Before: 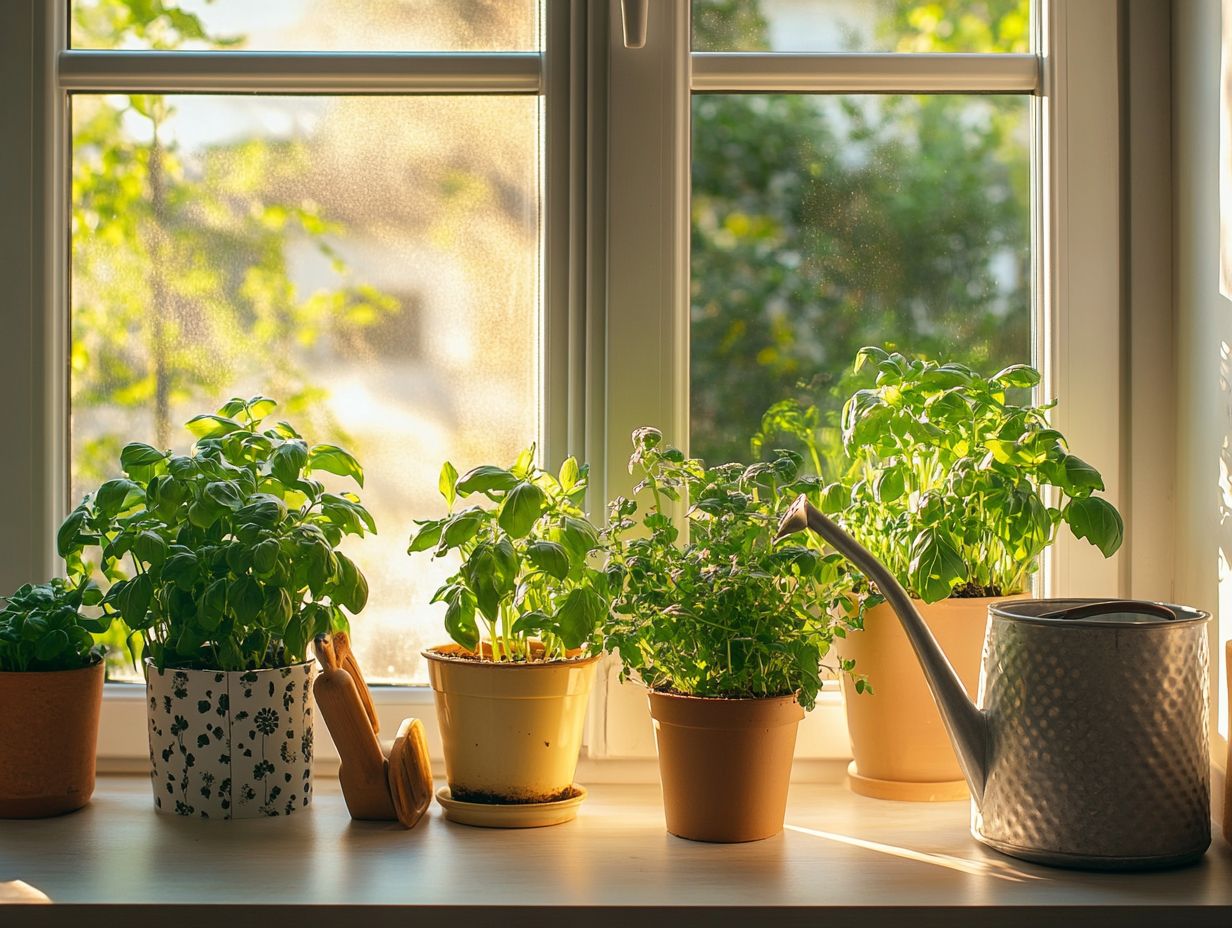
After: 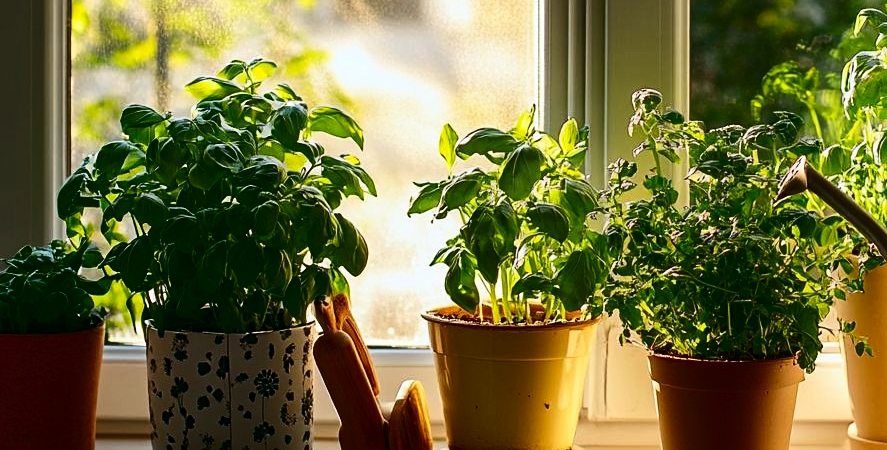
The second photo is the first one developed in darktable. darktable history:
contrast brightness saturation: contrast 0.24, brightness -0.24, saturation 0.14
crop: top 36.498%, right 27.964%, bottom 14.995%
sharpen: amount 0.2
white balance: red 0.974, blue 1.044
